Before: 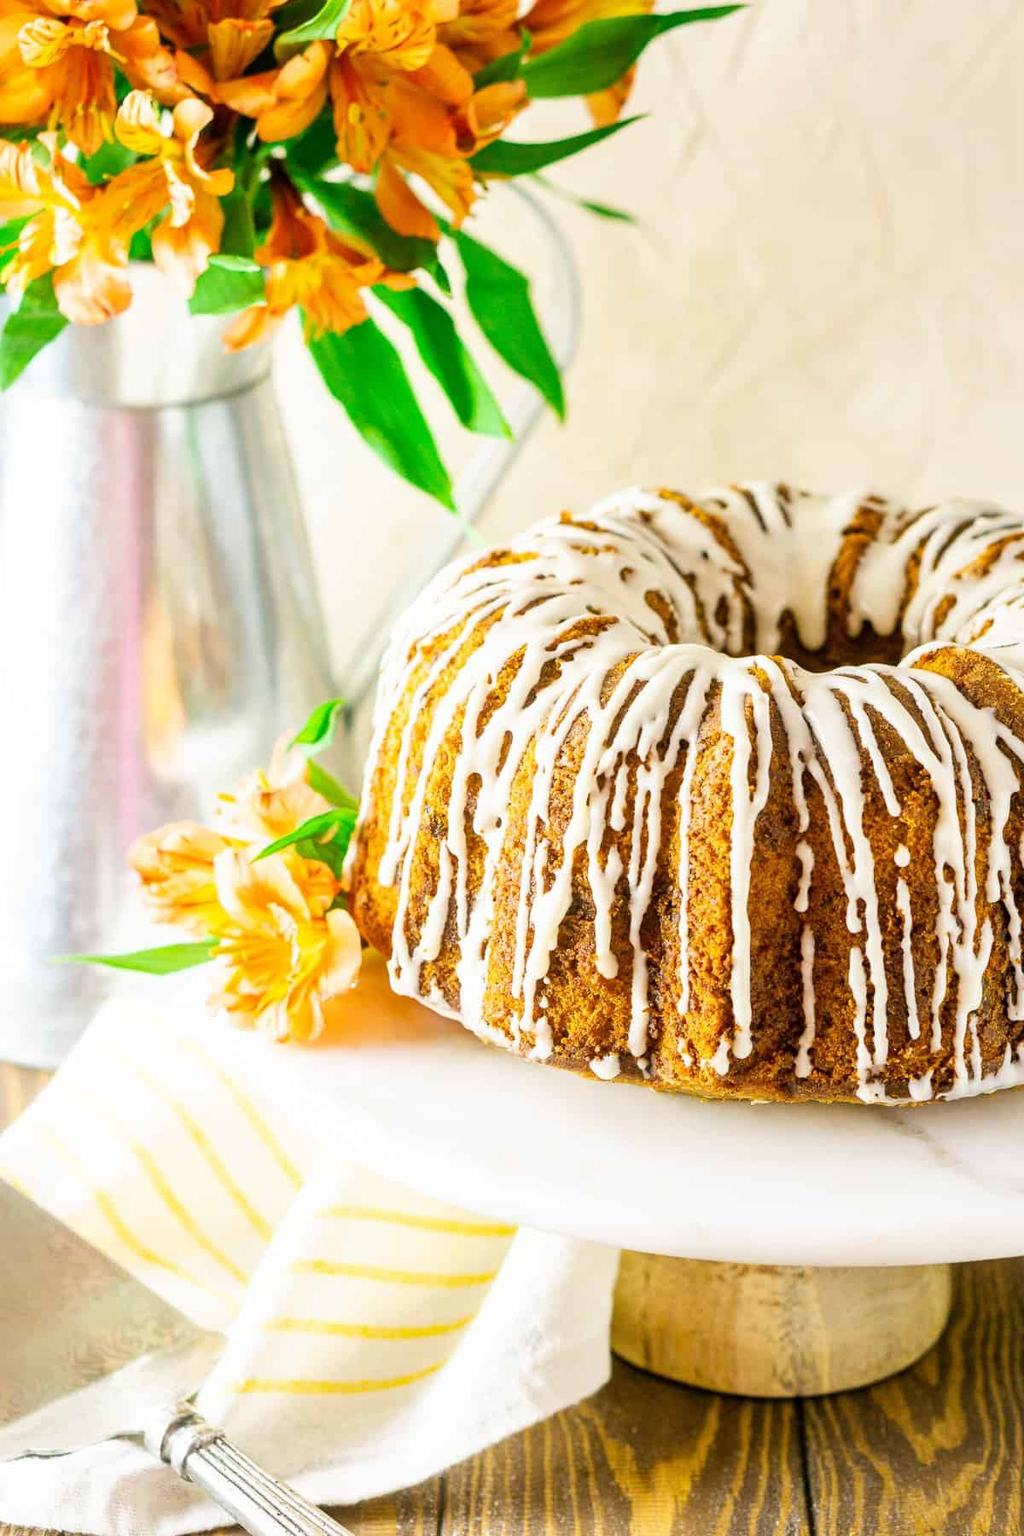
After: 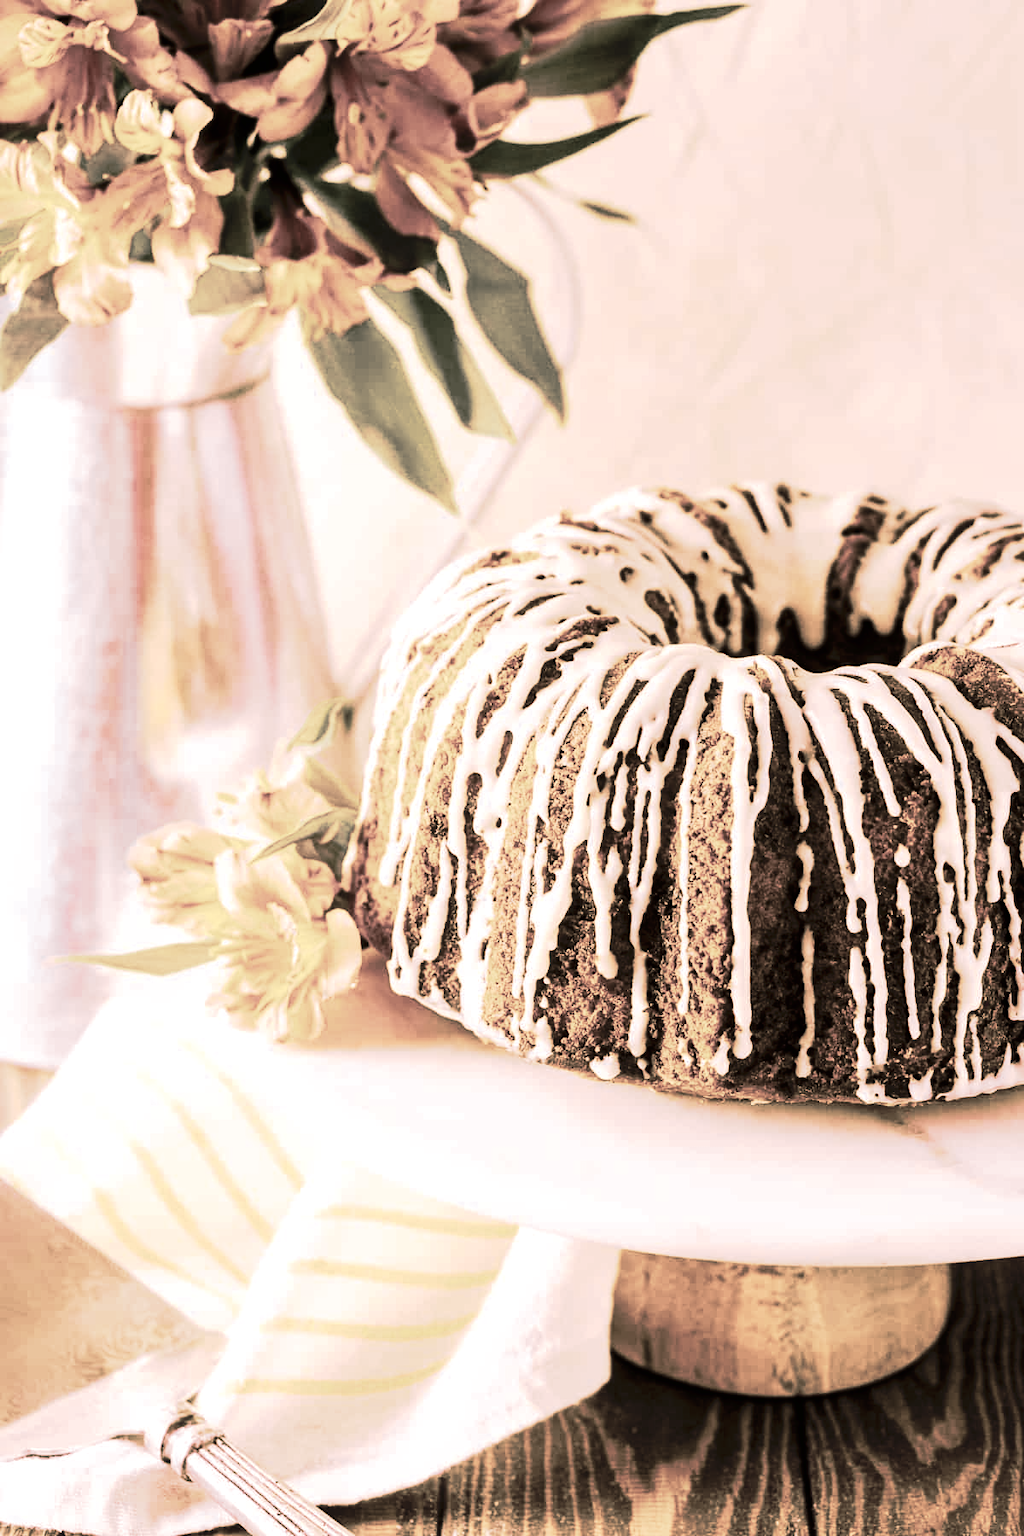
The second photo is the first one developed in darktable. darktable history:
tone curve: curves: ch0 [(0, 0) (0.003, 0.005) (0.011, 0.006) (0.025, 0.004) (0.044, 0.004) (0.069, 0.007) (0.1, 0.014) (0.136, 0.018) (0.177, 0.034) (0.224, 0.065) (0.277, 0.089) (0.335, 0.143) (0.399, 0.219) (0.468, 0.327) (0.543, 0.455) (0.623, 0.63) (0.709, 0.786) (0.801, 0.87) (0.898, 0.922) (1, 1)], preserve colors none
color look up table: target L [97.32, 93.88, 76.67, 79.6, 78.88, 74.4, 73.16, 65.92, 64.3, 62.83, 59.46, 45.08, 37.97, 35.93, 34.45, 9.781, 200.42, 101.54, 81.94, 70.3, 73.59, 57.03, 57.37, 59.52, 45.11, 45.66, 40.91, 17.98, 64.64, 57.13, 74.39, 54.4, 40.21, 53.6, 45.04, 56.36, 32.59, 39.95, 30.57, 27.72, 13.6, 31.36, 5.83, 1.911, 82.71, 57.66, 59.1, 42.72, 35.27], target a [-2.28, 0.003, -2.989, 0.247, 12.21, 7.286, 7.475, 6.532, 0.811, 1.031, 0.466, -0.318, -1.511, 4.74, 1.439, -0.937, 0, 0, 16.52, 15.75, 12.88, 6.198, 3.928, 9.695, 10.05, 3.189, 13.2, 10.68, 13.52, 4.77, 20.41, 10.46, 11.83, 12.96, 11.23, 4.353, 10.14, 12.32, 15.26, 19.63, 21.91, 12.45, 30.7, 12.68, -0.881, 3.749, 0.092, 7.888, 10.43], target b [36.31, 39.87, 9.208, 24.15, 13.45, 17.81, 16.56, 11.79, 9.819, 9.341, 5.469, 8.78, 7.628, 6.499, 3.308, 6.355, 0, -0.001, 23.8, 8.686, 16.94, 9.168, 8.747, 6.054, 8.564, 9.196, 9.353, 7.592, -2.321, -2.7, 5.876, -3.155, -8.392, -5.041, -3.465, 6.031, -4.733, -0.523, -7.445, -4.076, -10.01, -5.209, -18.18, 2.791, -0.317, -2.12, -0.342, -3.795, -5.564], num patches 49
